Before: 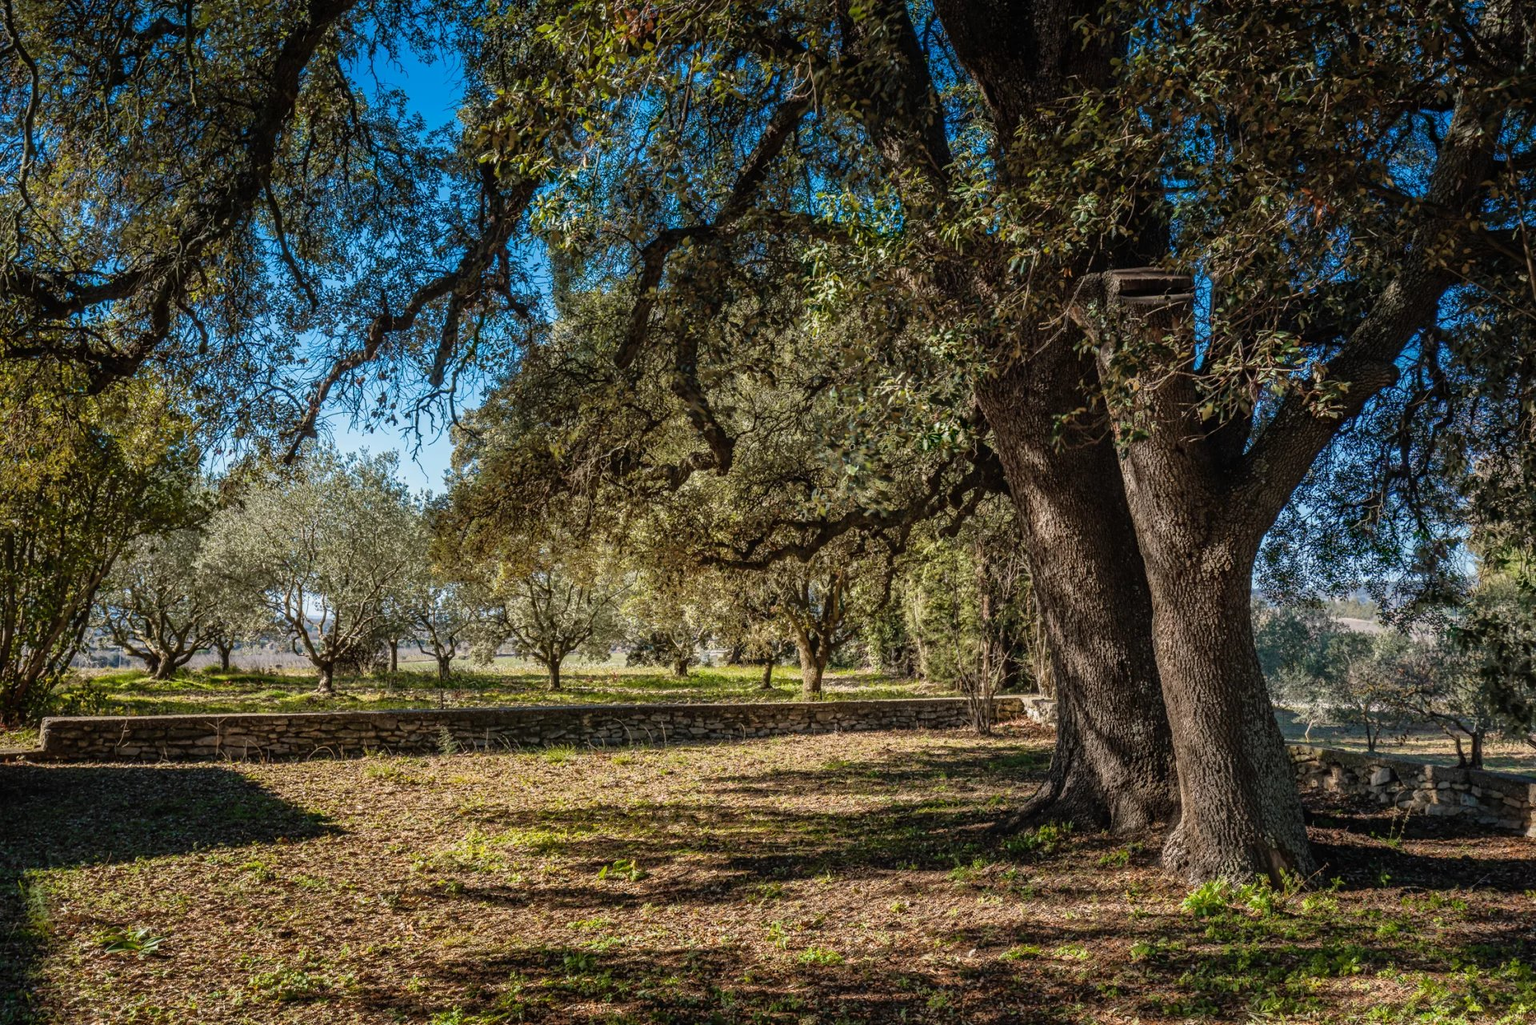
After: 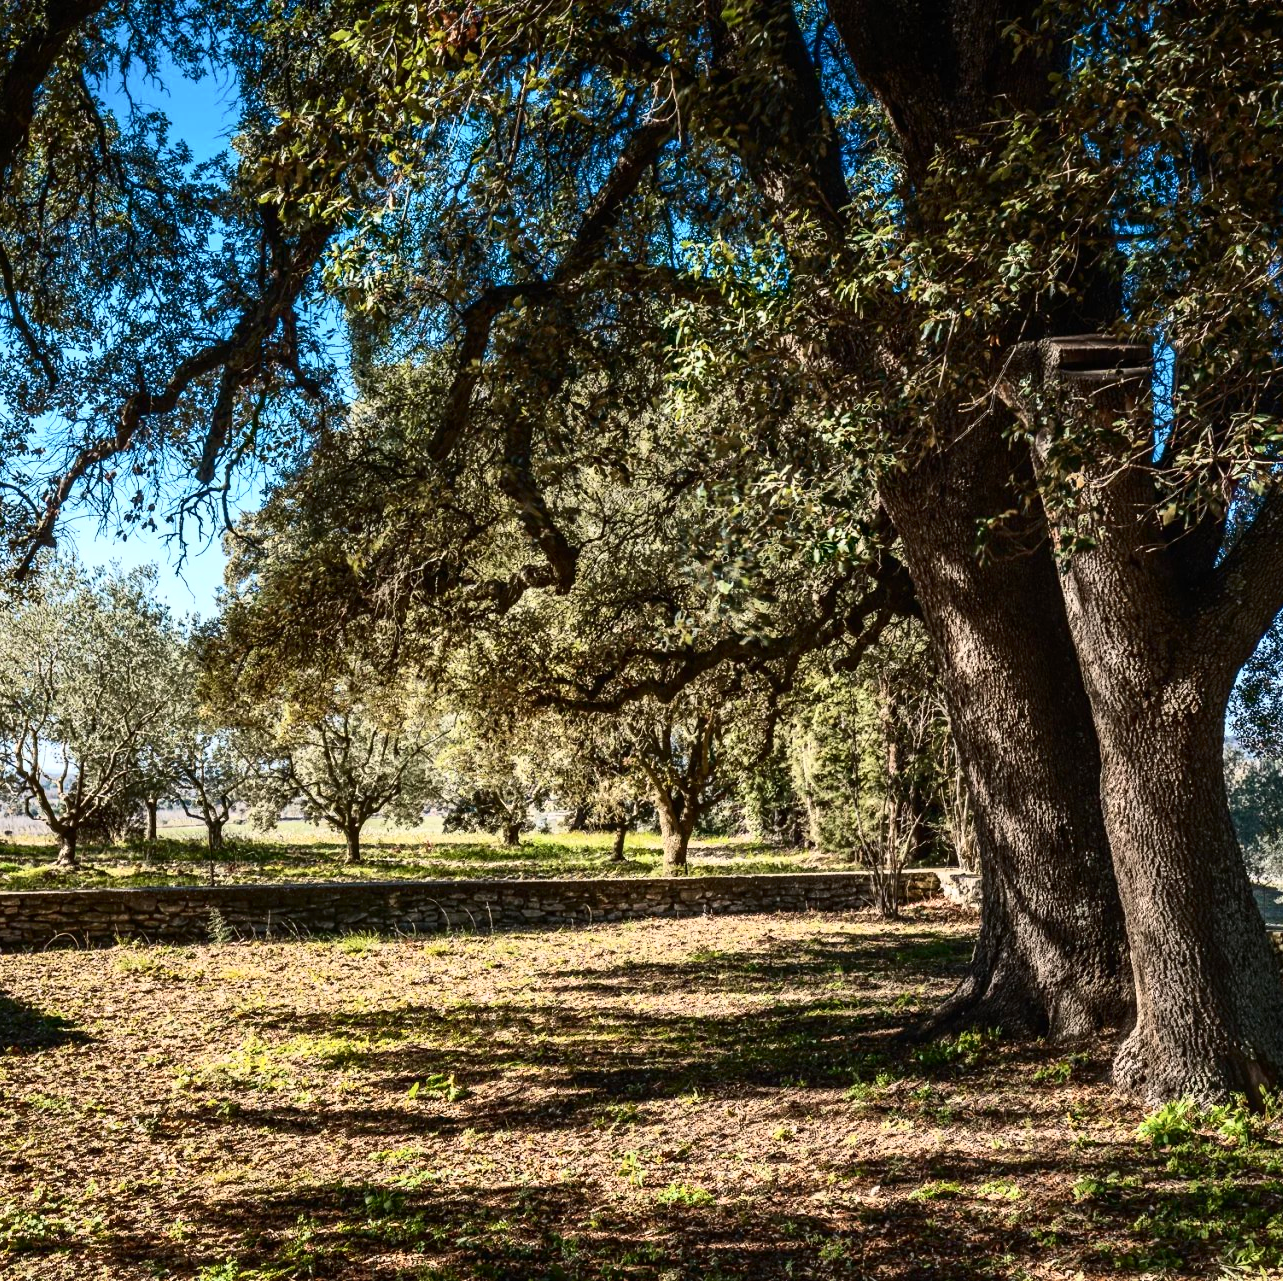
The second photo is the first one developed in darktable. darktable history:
exposure: exposure 0.2 EV, compensate highlight preservation false
crop and rotate: left 17.732%, right 15.423%
contrast brightness saturation: contrast 0.39, brightness 0.1
